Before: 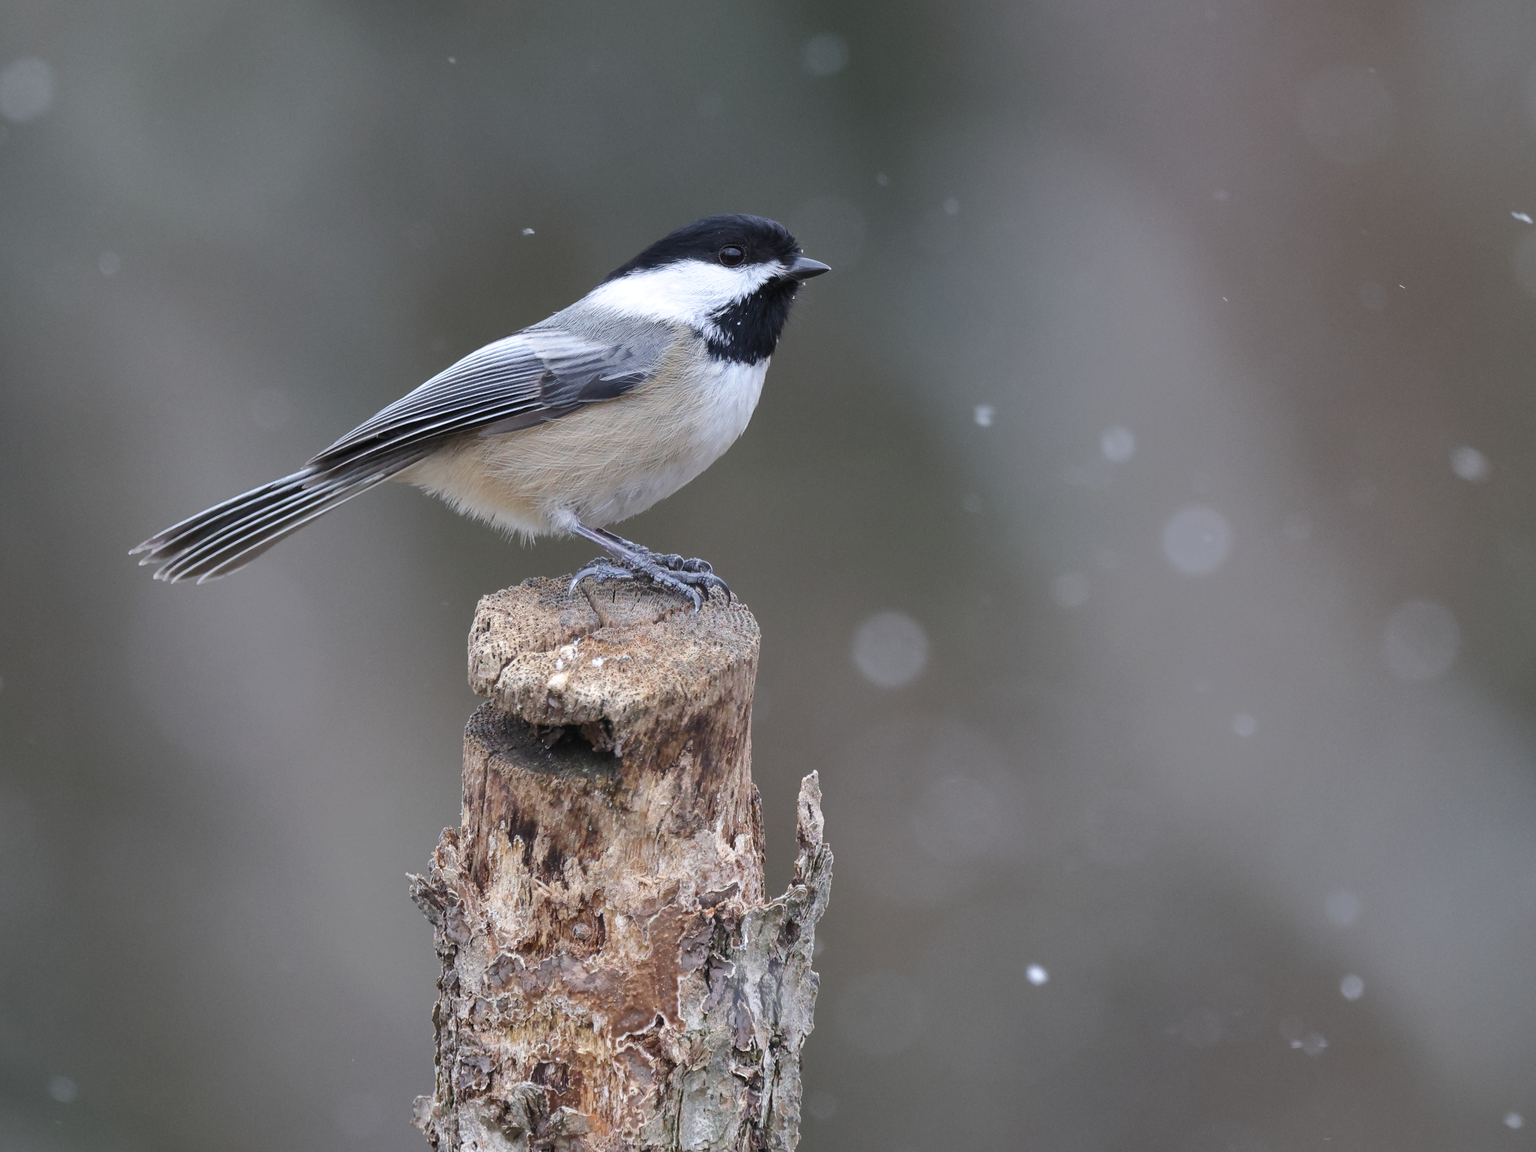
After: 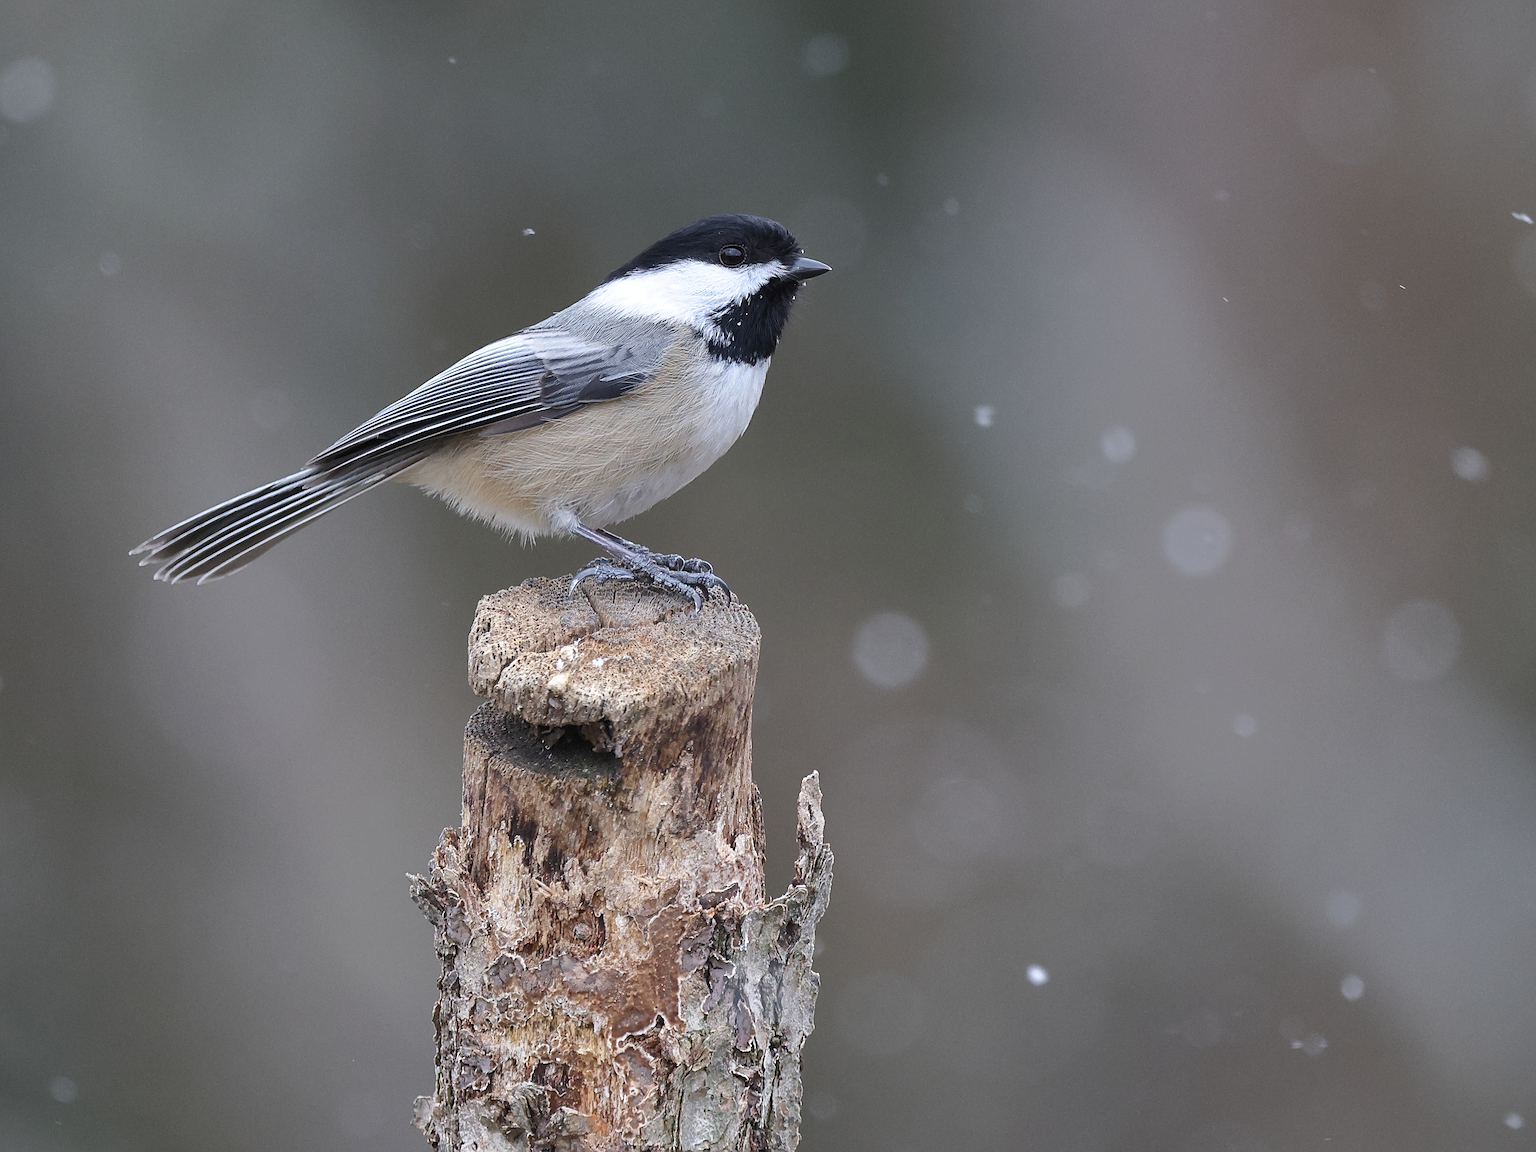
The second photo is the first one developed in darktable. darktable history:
sharpen: radius 3.033, amount 0.765
